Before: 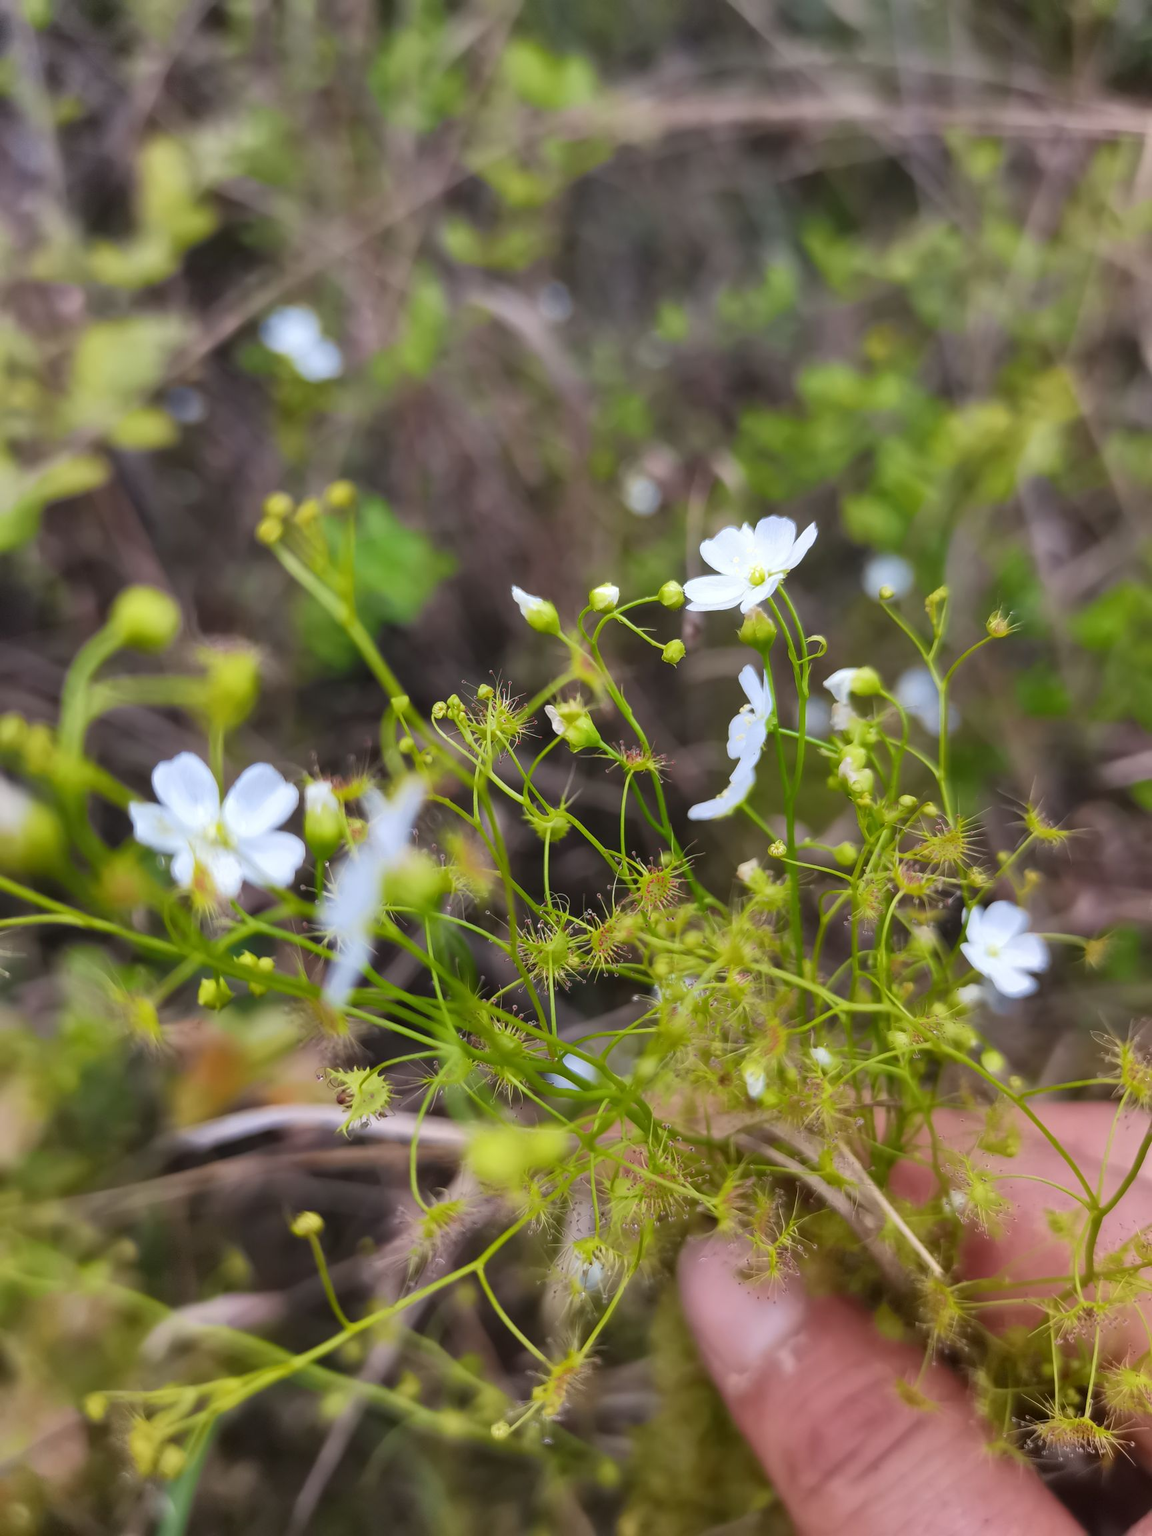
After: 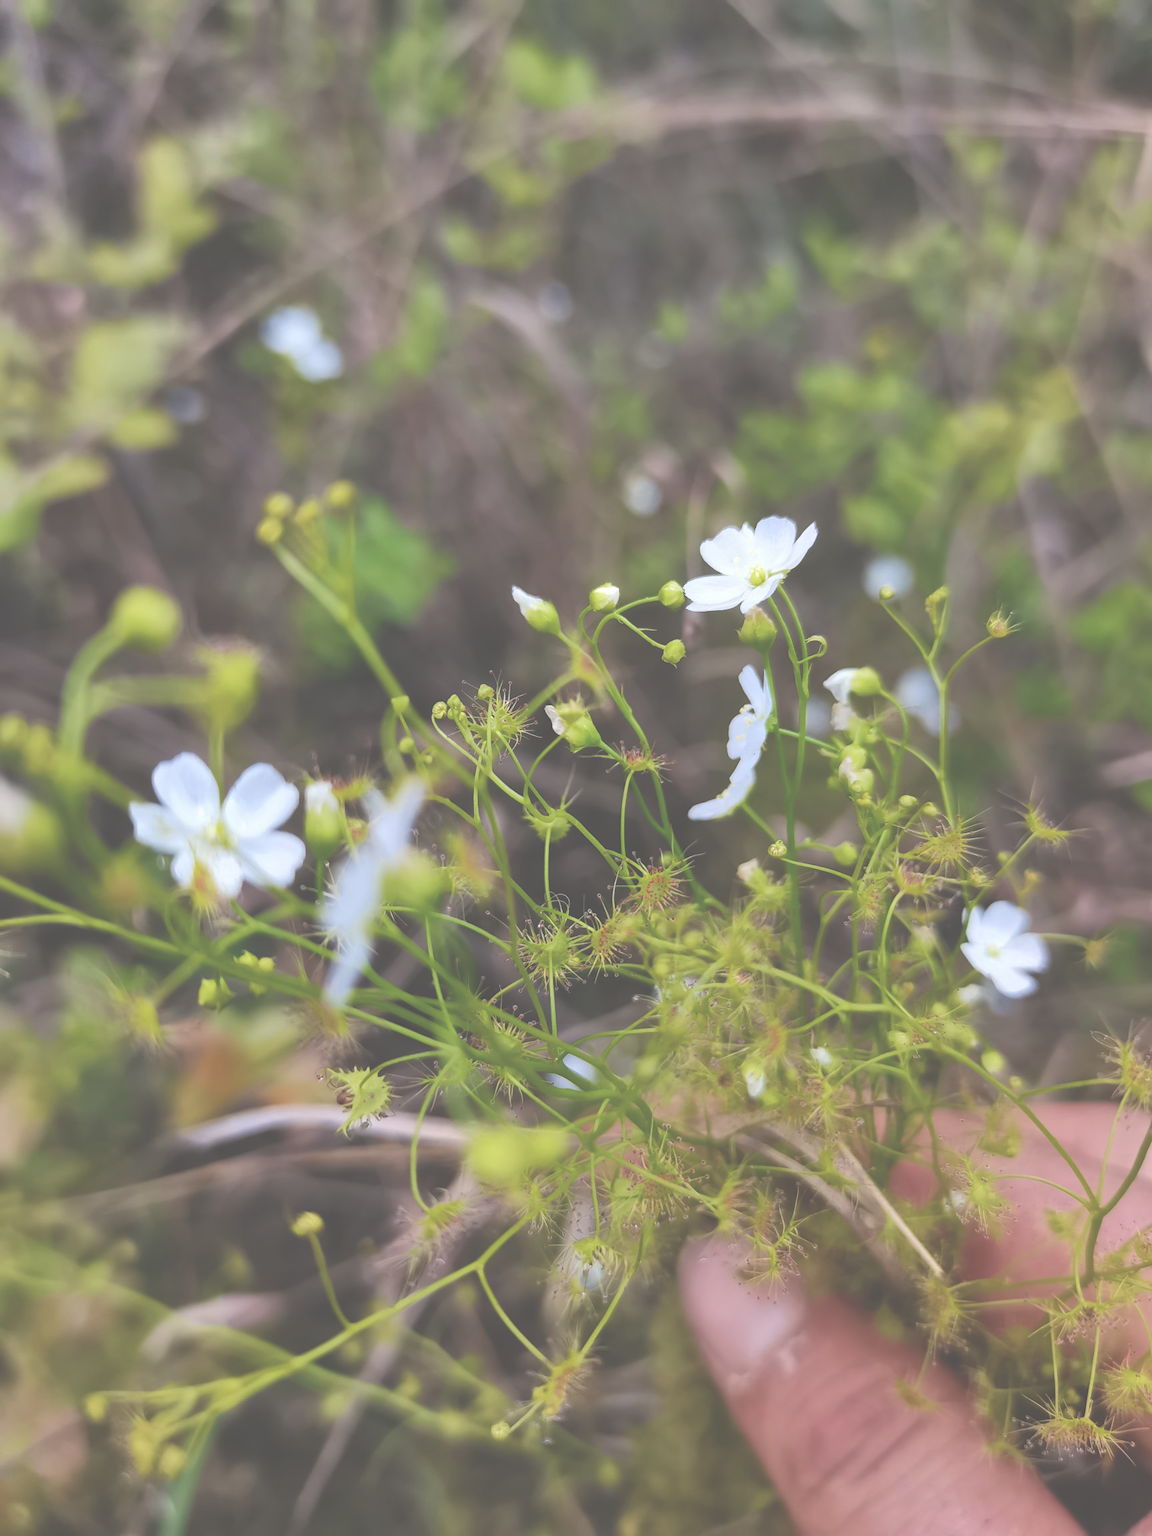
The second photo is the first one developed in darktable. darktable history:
exposure: black level correction -0.086, compensate highlight preservation false
color zones: curves: ch0 [(0.25, 0.5) (0.428, 0.473) (0.75, 0.5)]; ch1 [(0.243, 0.479) (0.398, 0.452) (0.75, 0.5)]
